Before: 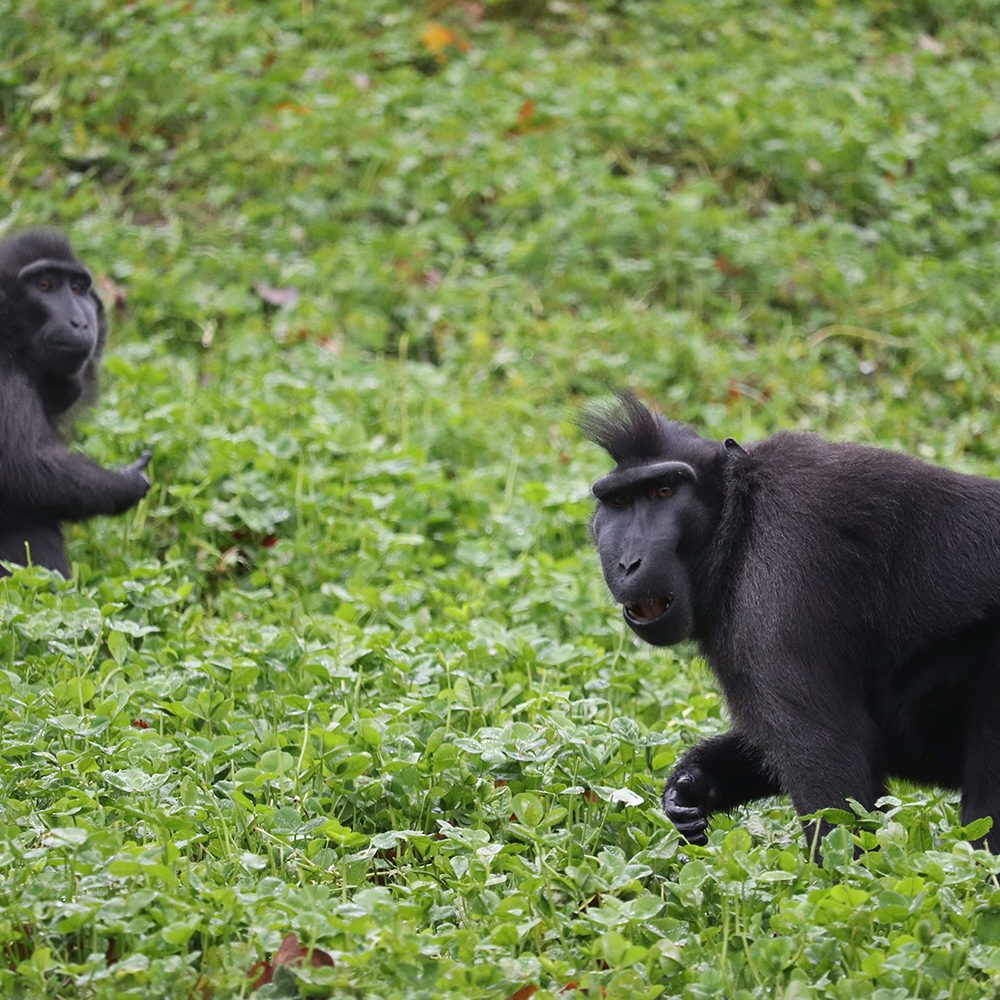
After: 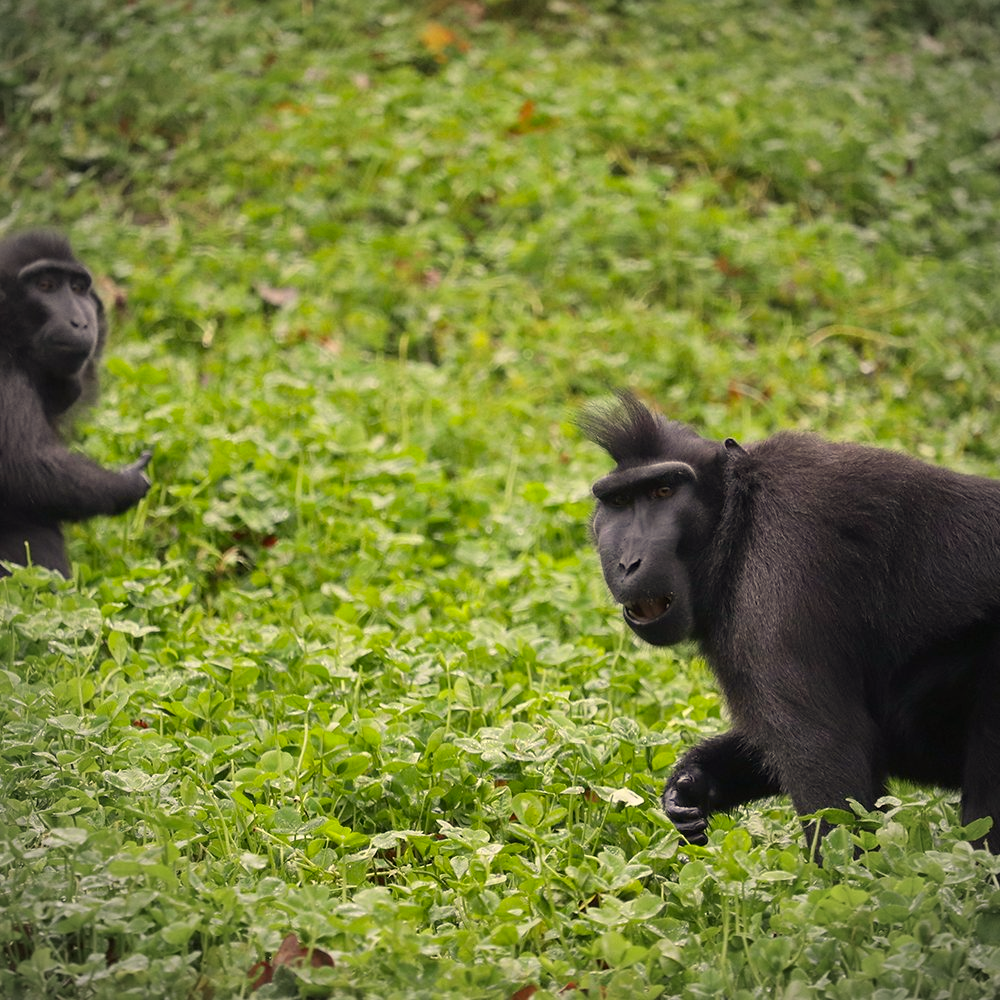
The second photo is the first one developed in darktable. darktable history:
color correction: highlights a* 2.72, highlights b* 22.8
vignetting: fall-off radius 60.92%
